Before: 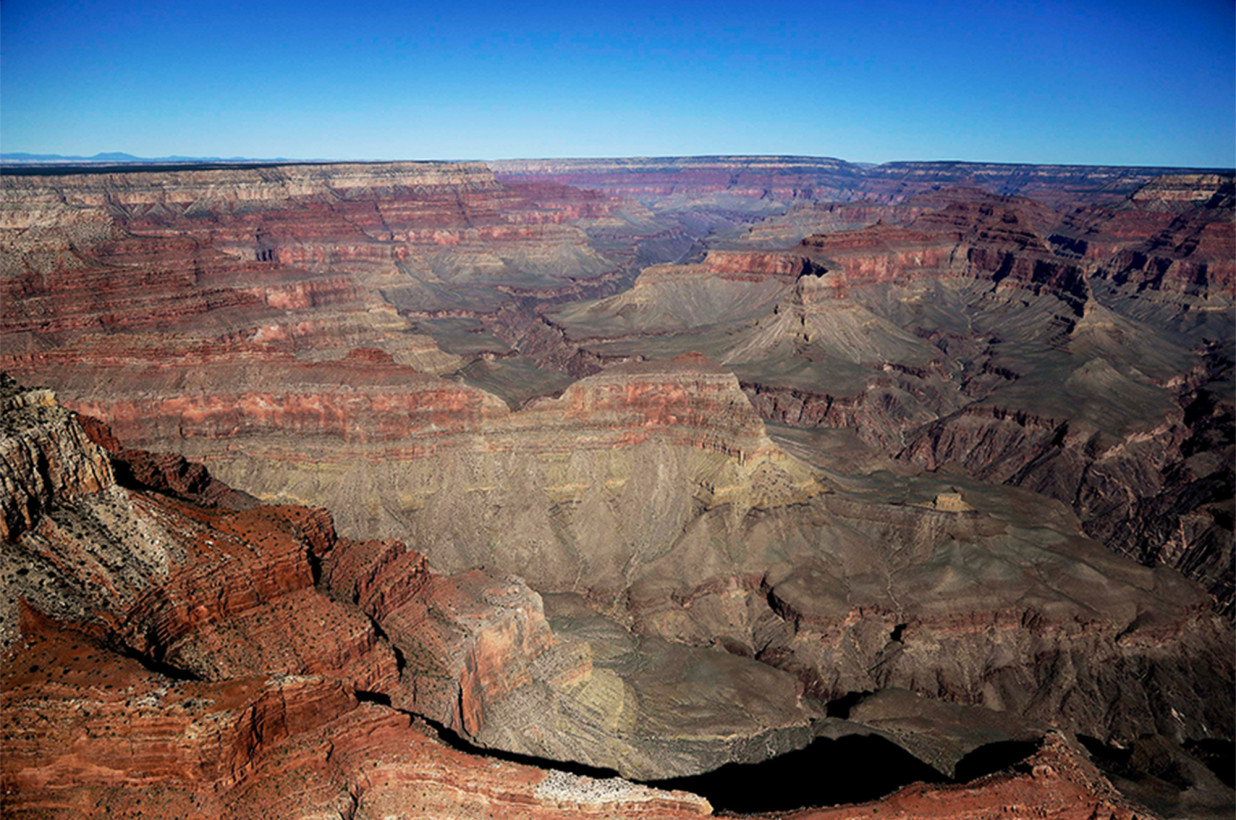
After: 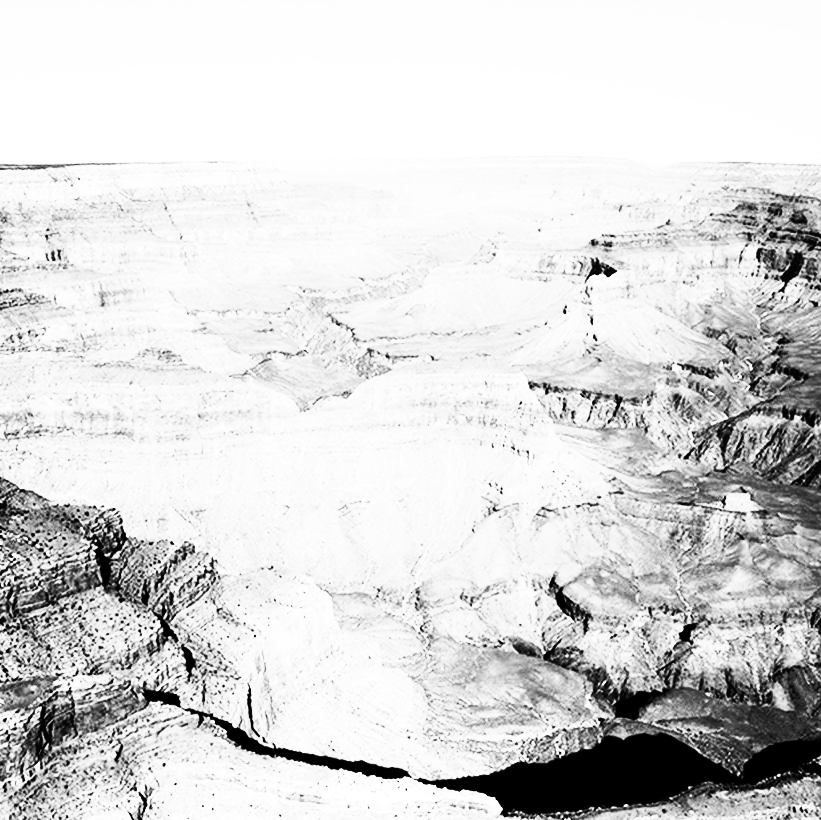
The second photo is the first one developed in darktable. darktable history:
color calibration: output gray [0.246, 0.254, 0.501, 0], illuminant custom, x 0.371, y 0.383, temperature 4281.24 K
crop: left 17.111%, right 16.393%
tone equalizer: on, module defaults
contrast brightness saturation: contrast 0.288
tone curve: curves: ch0 [(0, 0) (0.003, 0.003) (0.011, 0.011) (0.025, 0.026) (0.044, 0.045) (0.069, 0.087) (0.1, 0.141) (0.136, 0.202) (0.177, 0.271) (0.224, 0.357) (0.277, 0.461) (0.335, 0.583) (0.399, 0.685) (0.468, 0.782) (0.543, 0.867) (0.623, 0.927) (0.709, 0.96) (0.801, 0.975) (0.898, 0.987) (1, 1)], color space Lab, linked channels, preserve colors none
velvia: on, module defaults
base curve: curves: ch0 [(0, 0) (0.012, 0.01) (0.073, 0.168) (0.31, 0.711) (0.645, 0.957) (1, 1)], preserve colors none
